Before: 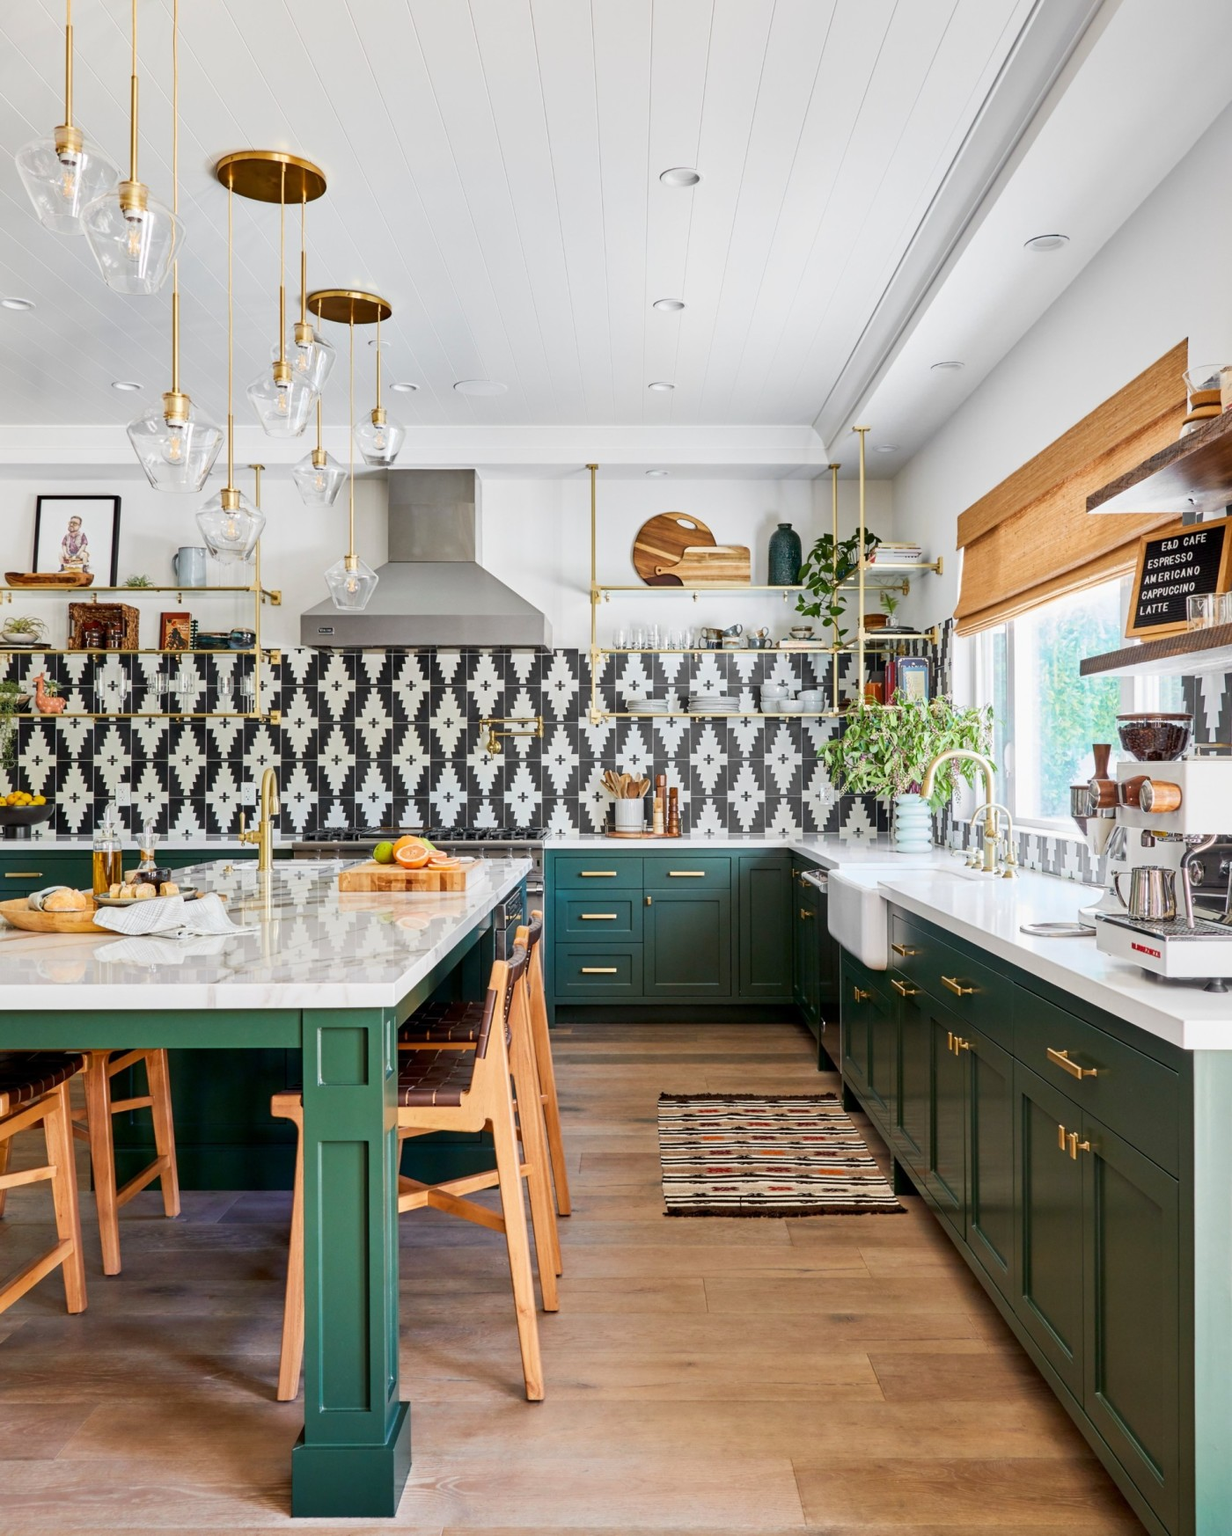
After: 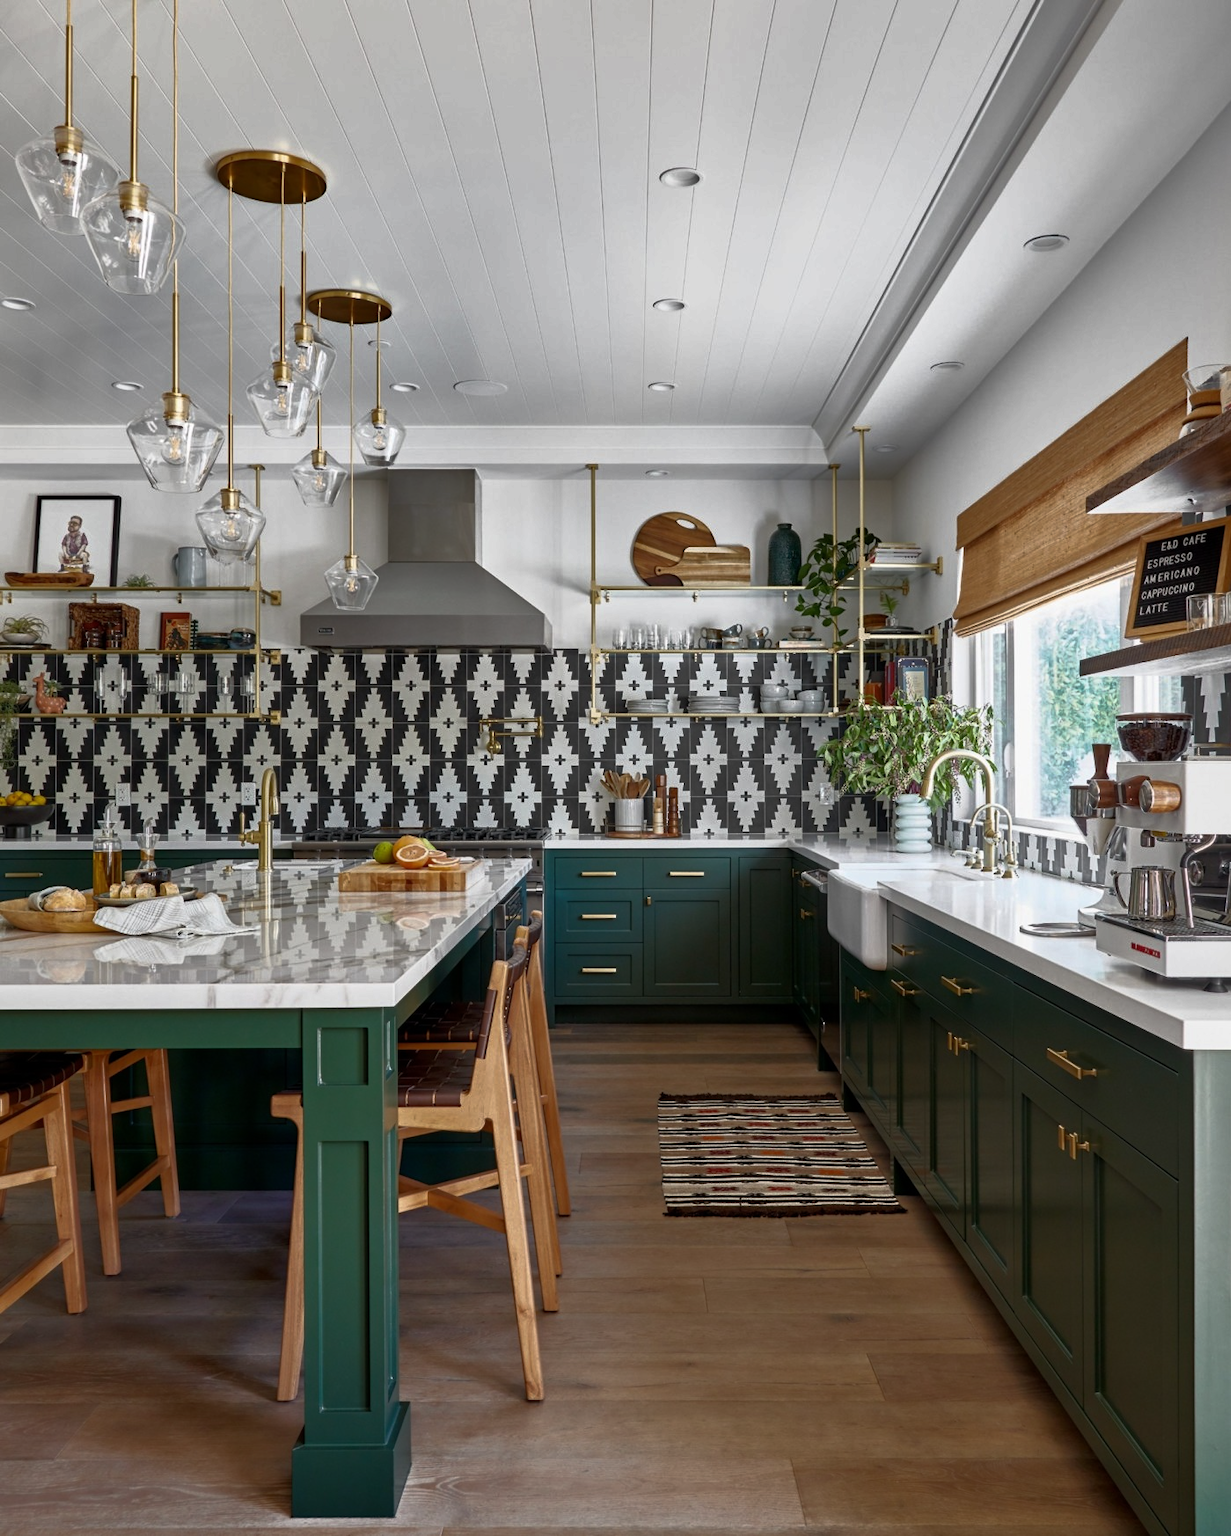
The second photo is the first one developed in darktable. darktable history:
base curve: curves: ch0 [(0, 0) (0.564, 0.291) (0.802, 0.731) (1, 1)]
